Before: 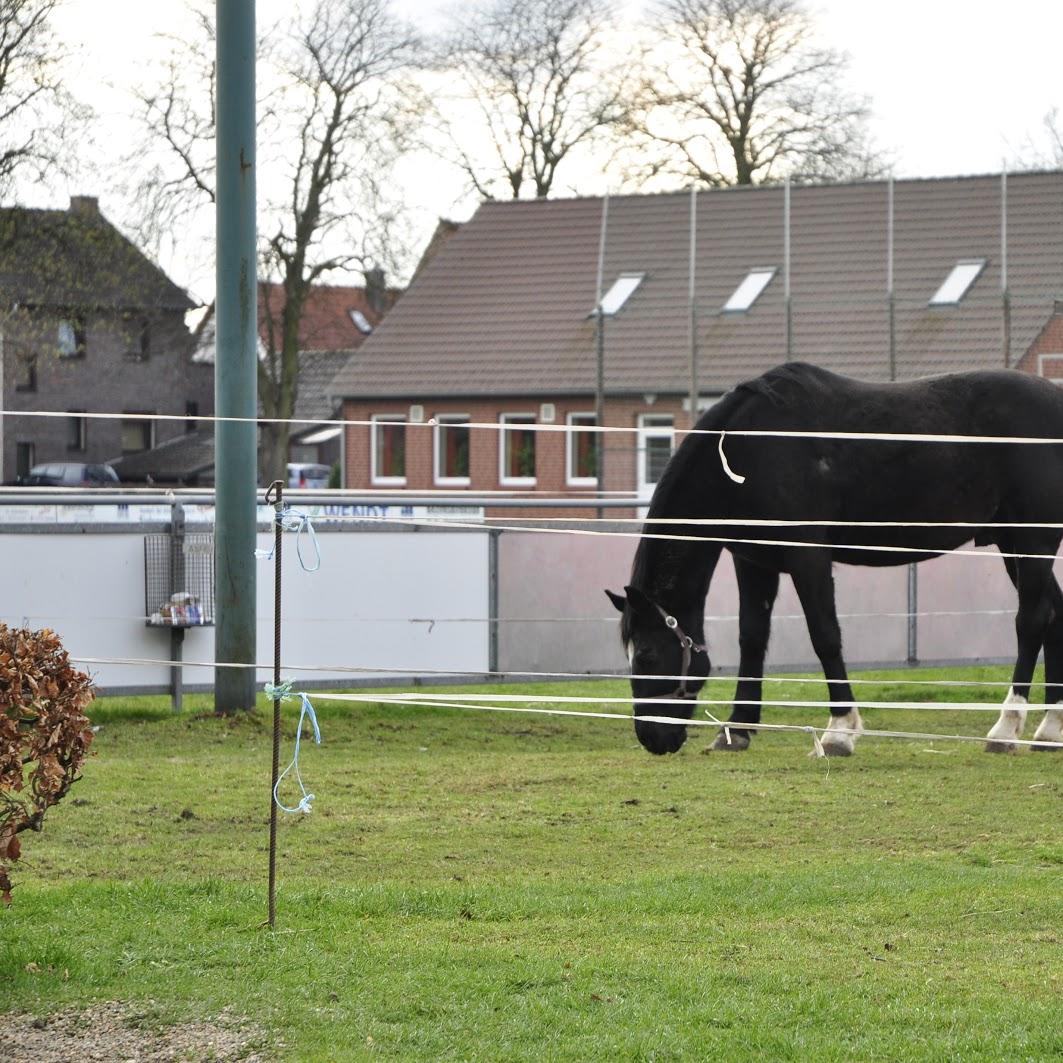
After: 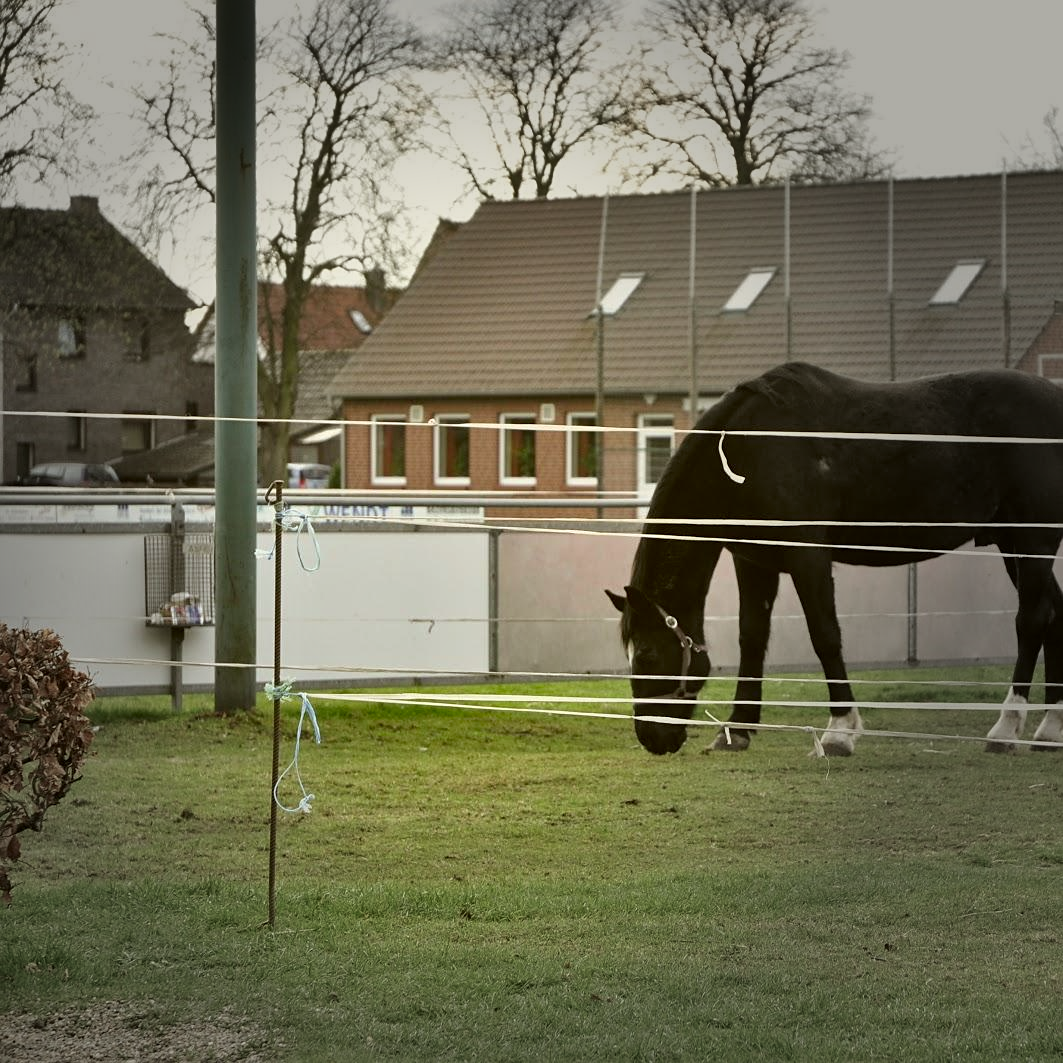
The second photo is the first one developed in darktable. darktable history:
color correction: highlights a* -1.43, highlights b* 10.12, shadows a* 0.395, shadows b* 19.35
vignetting: fall-off start 33.76%, fall-off radius 64.94%, brightness -0.575, center (-0.12, -0.002), width/height ratio 0.959
shadows and highlights: shadows 60, soften with gaussian
sharpen: amount 0.2
